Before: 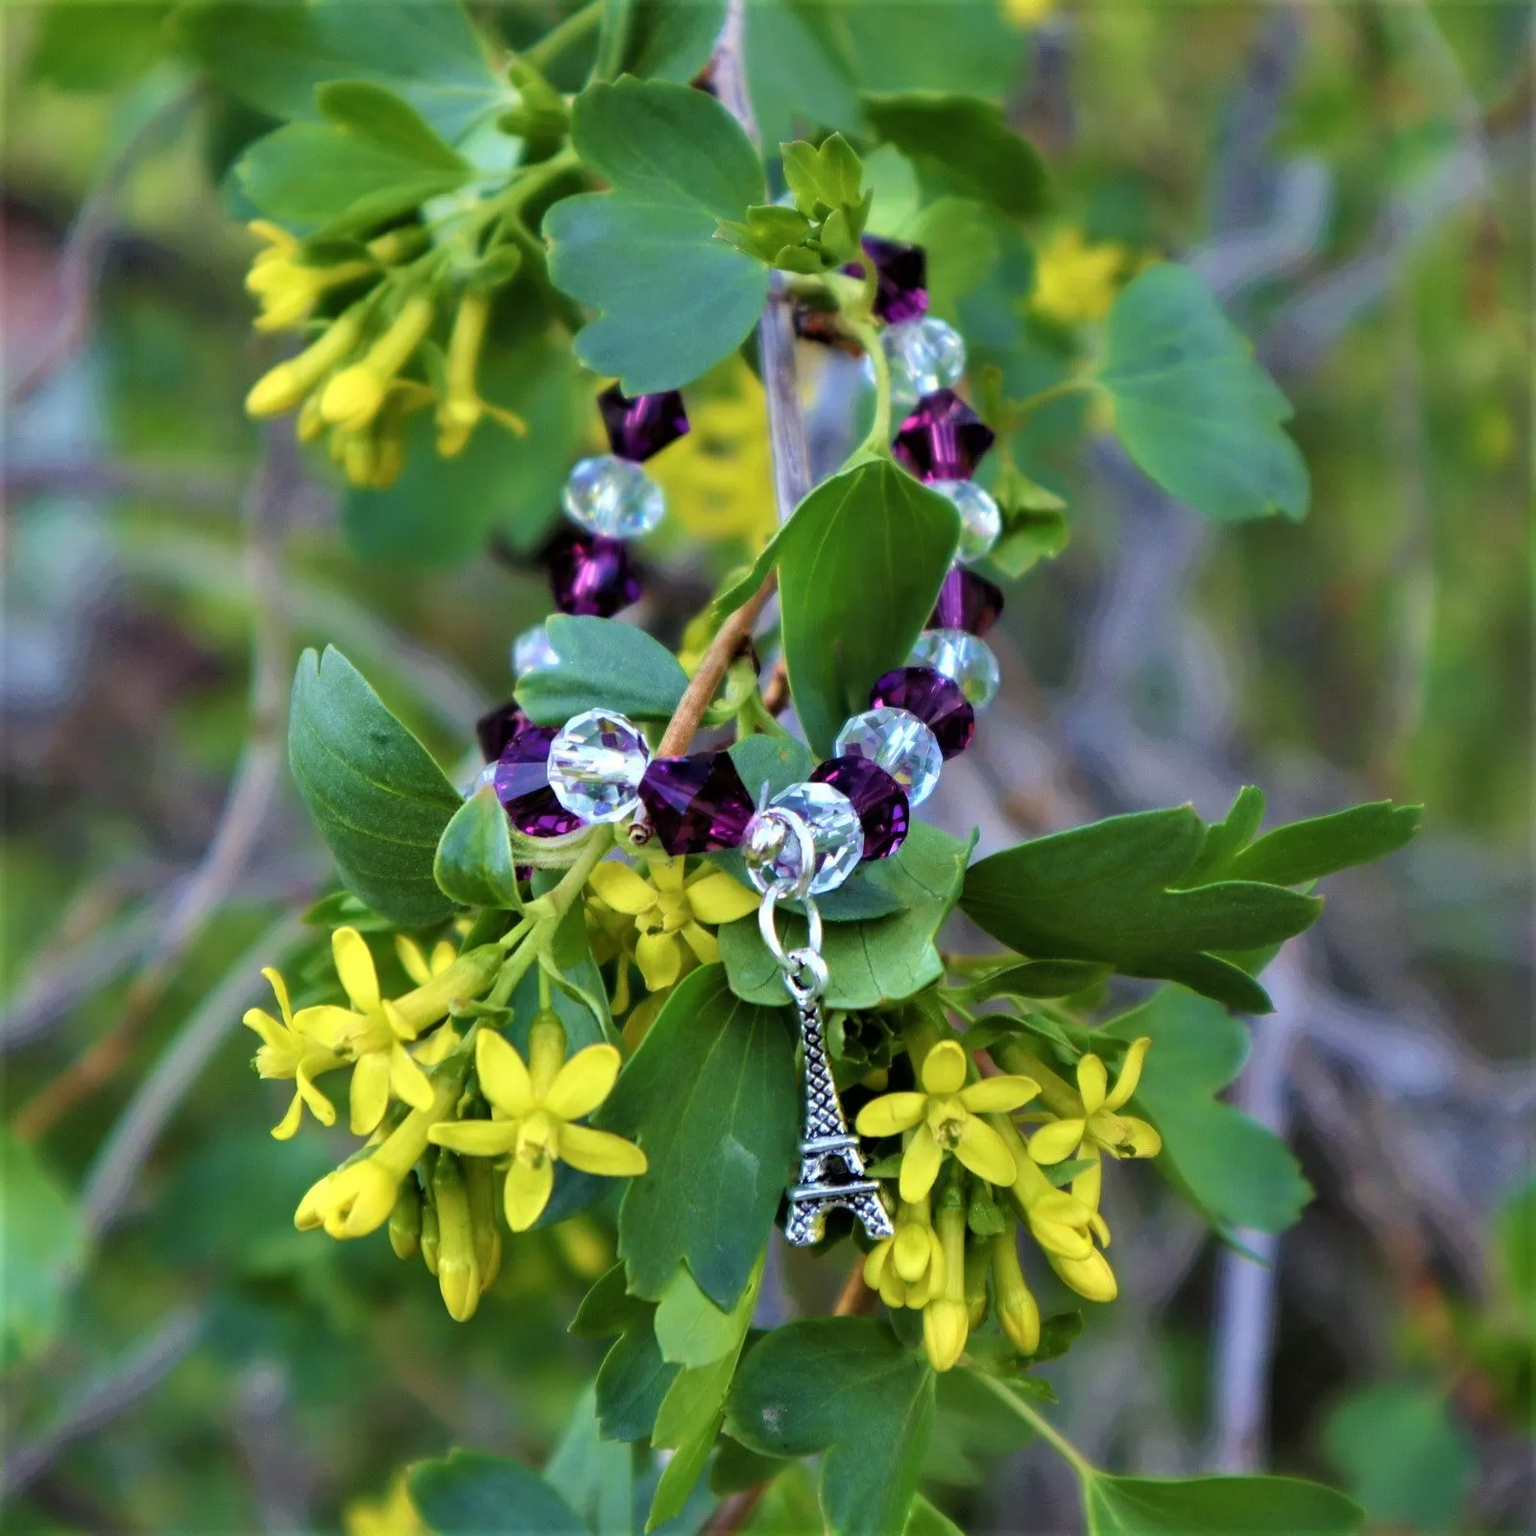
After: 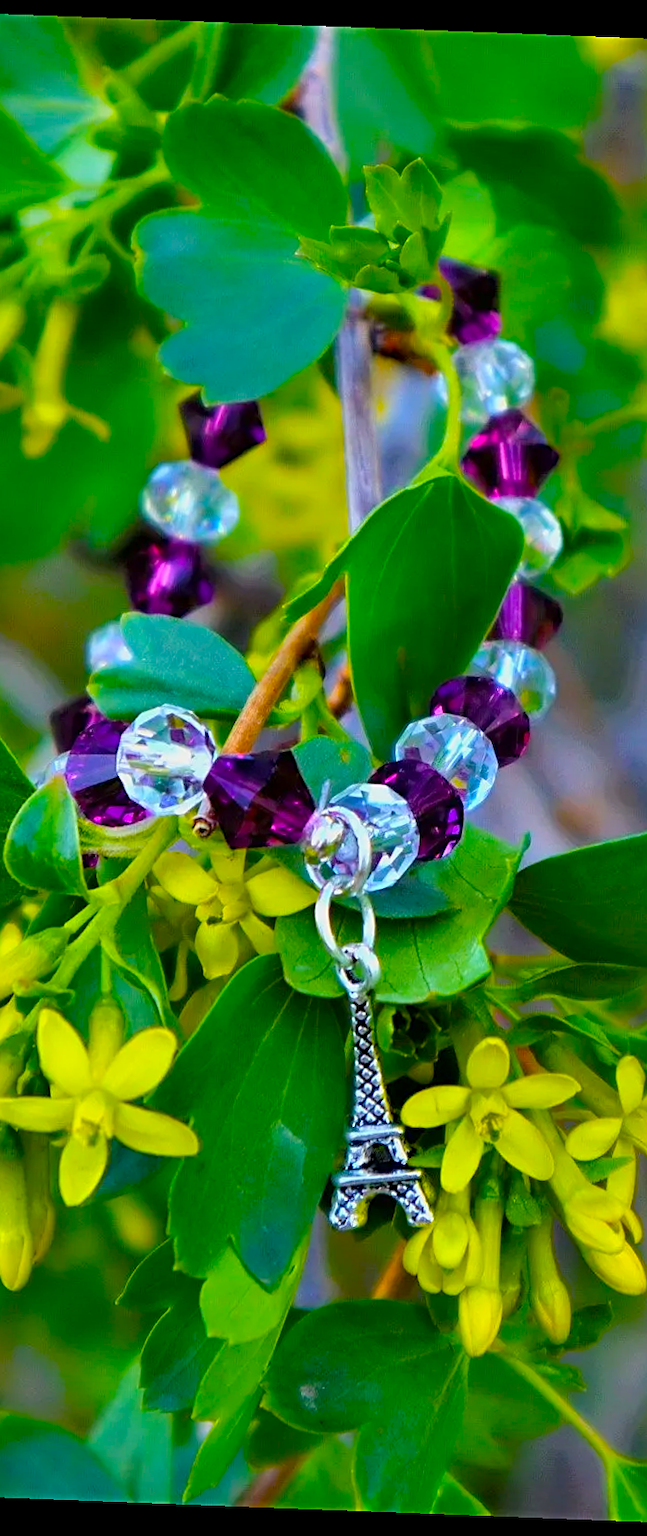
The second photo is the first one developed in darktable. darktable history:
crop: left 28.583%, right 29.231%
sharpen: on, module defaults
rotate and perspective: rotation 2.17°, automatic cropping off
color balance: input saturation 134.34%, contrast -10.04%, contrast fulcrum 19.67%, output saturation 133.51%
